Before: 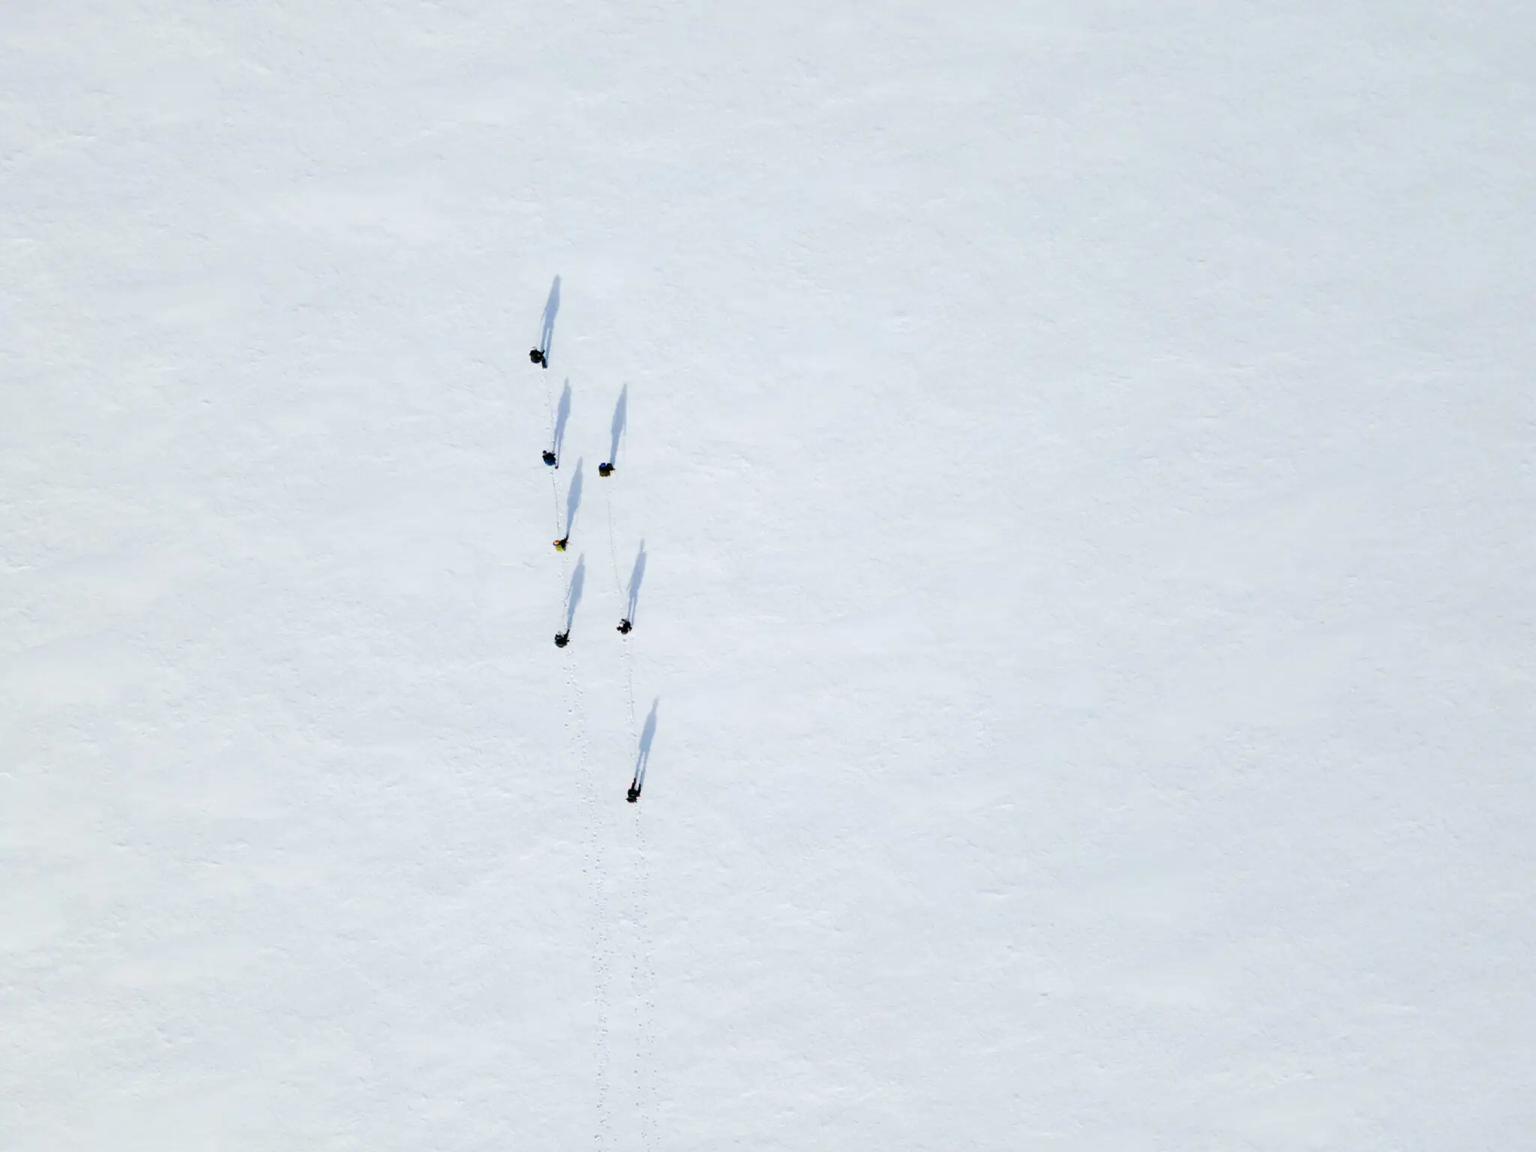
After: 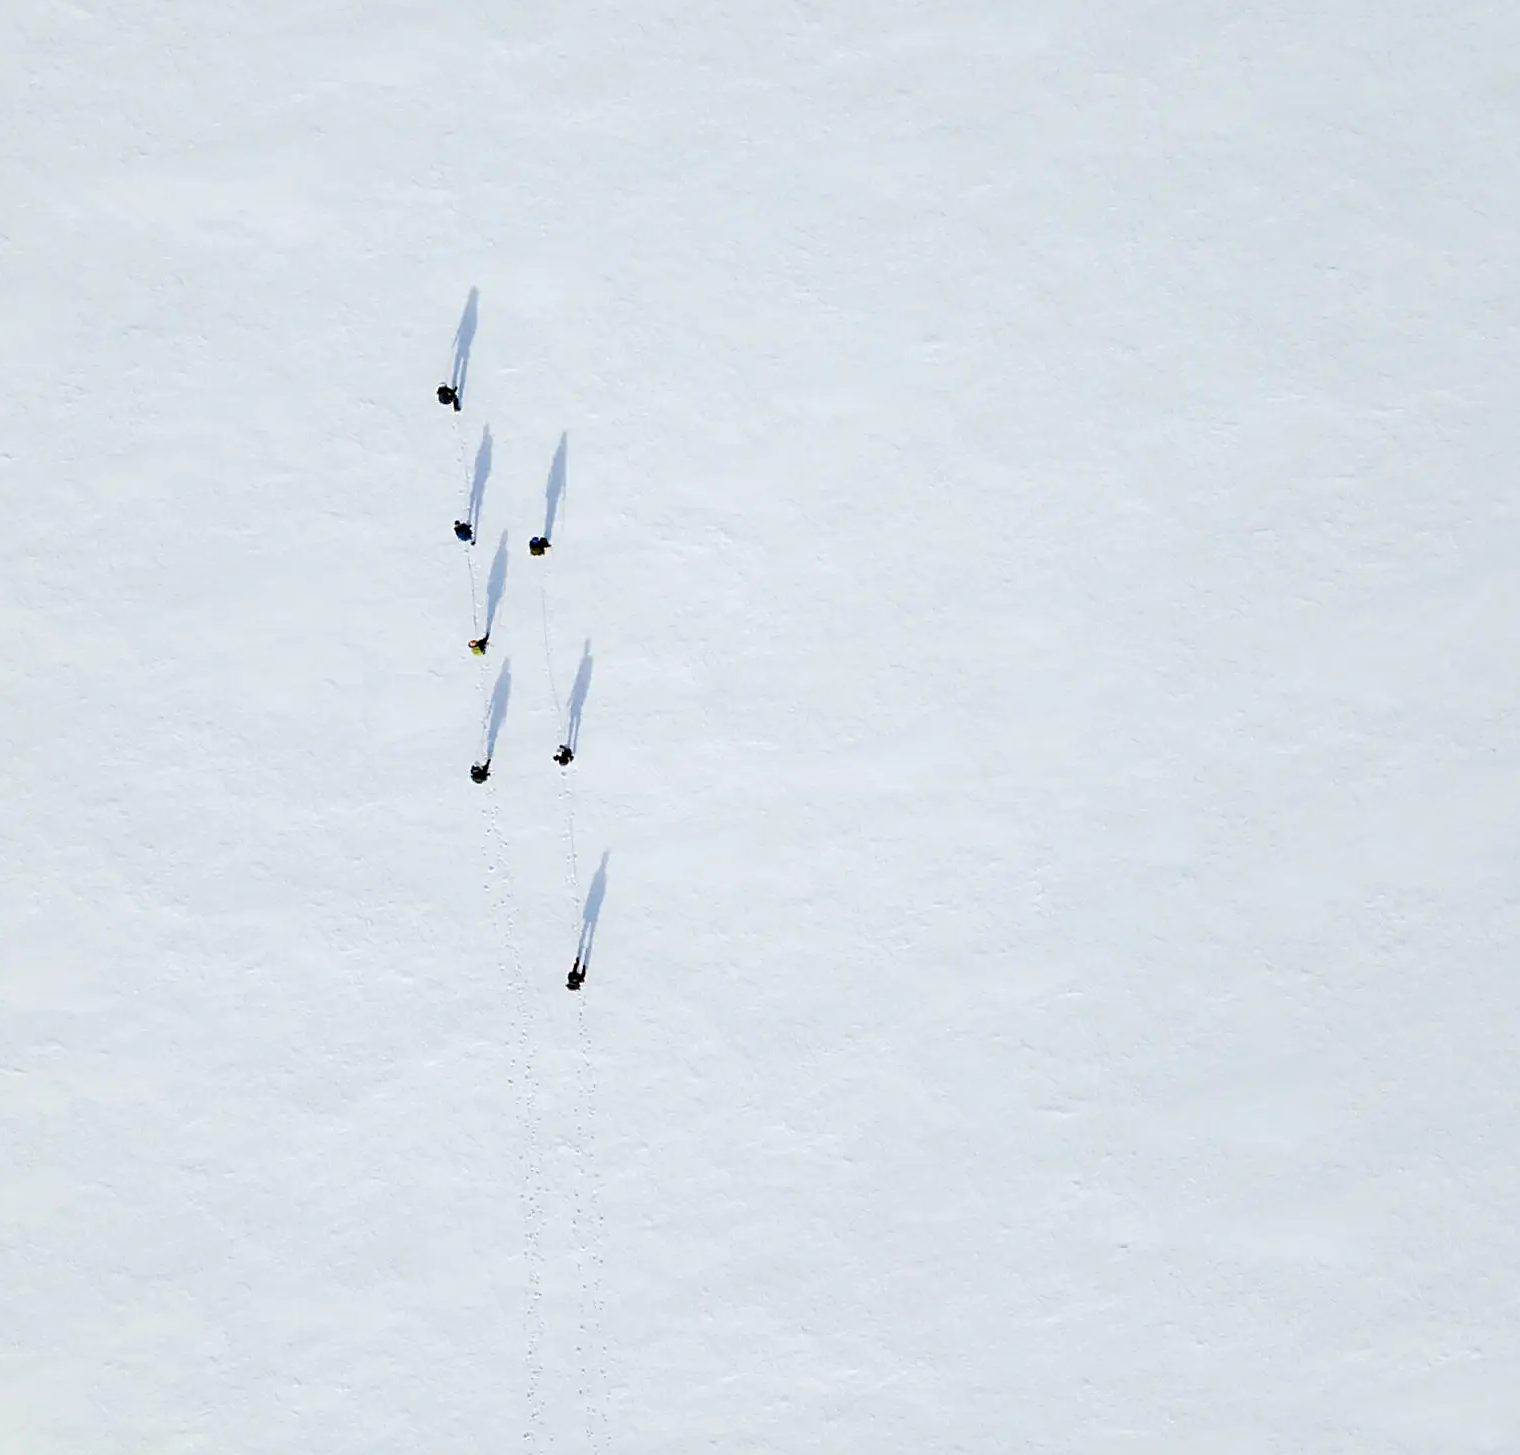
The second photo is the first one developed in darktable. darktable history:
crop and rotate: left 13.15%, top 5.251%, right 12.609%
sharpen: on, module defaults
